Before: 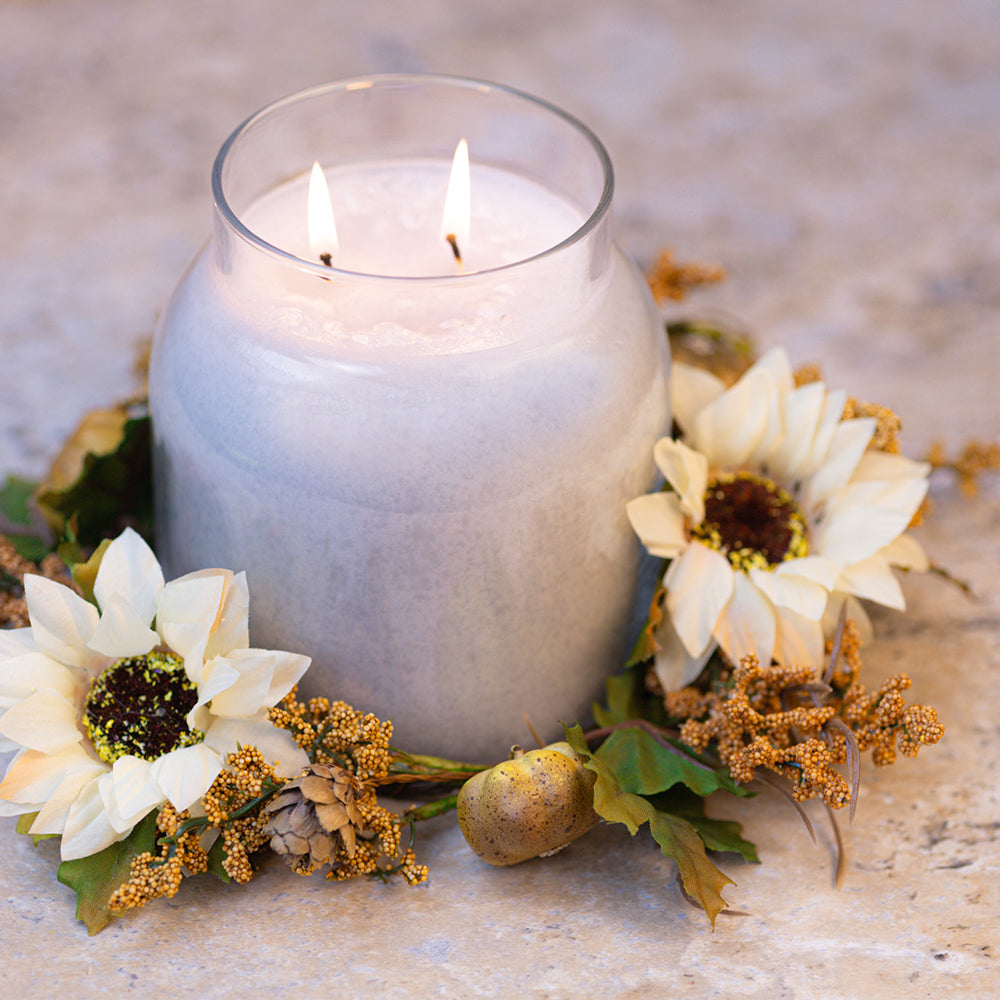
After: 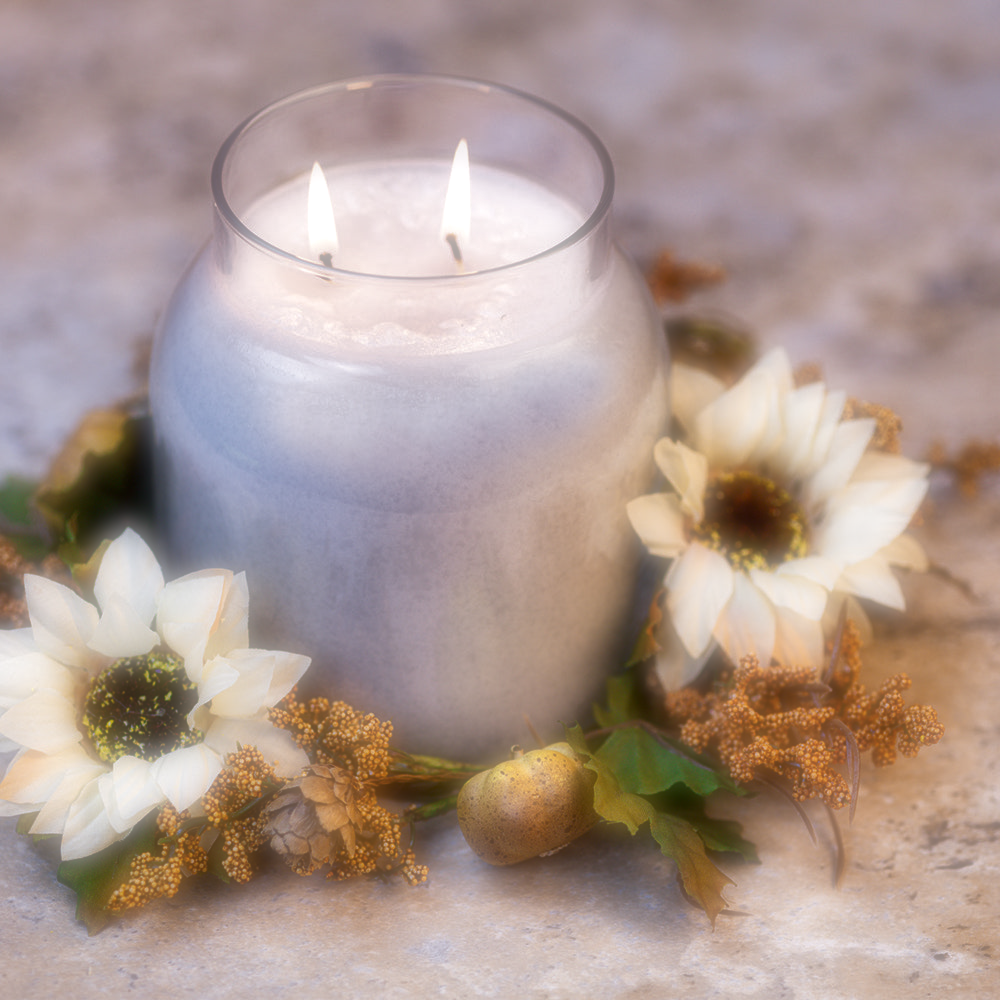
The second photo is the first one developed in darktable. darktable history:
shadows and highlights: radius 108.52, shadows 44.07, highlights -67.8, low approximation 0.01, soften with gaussian
local contrast: detail 130%
soften: on, module defaults
